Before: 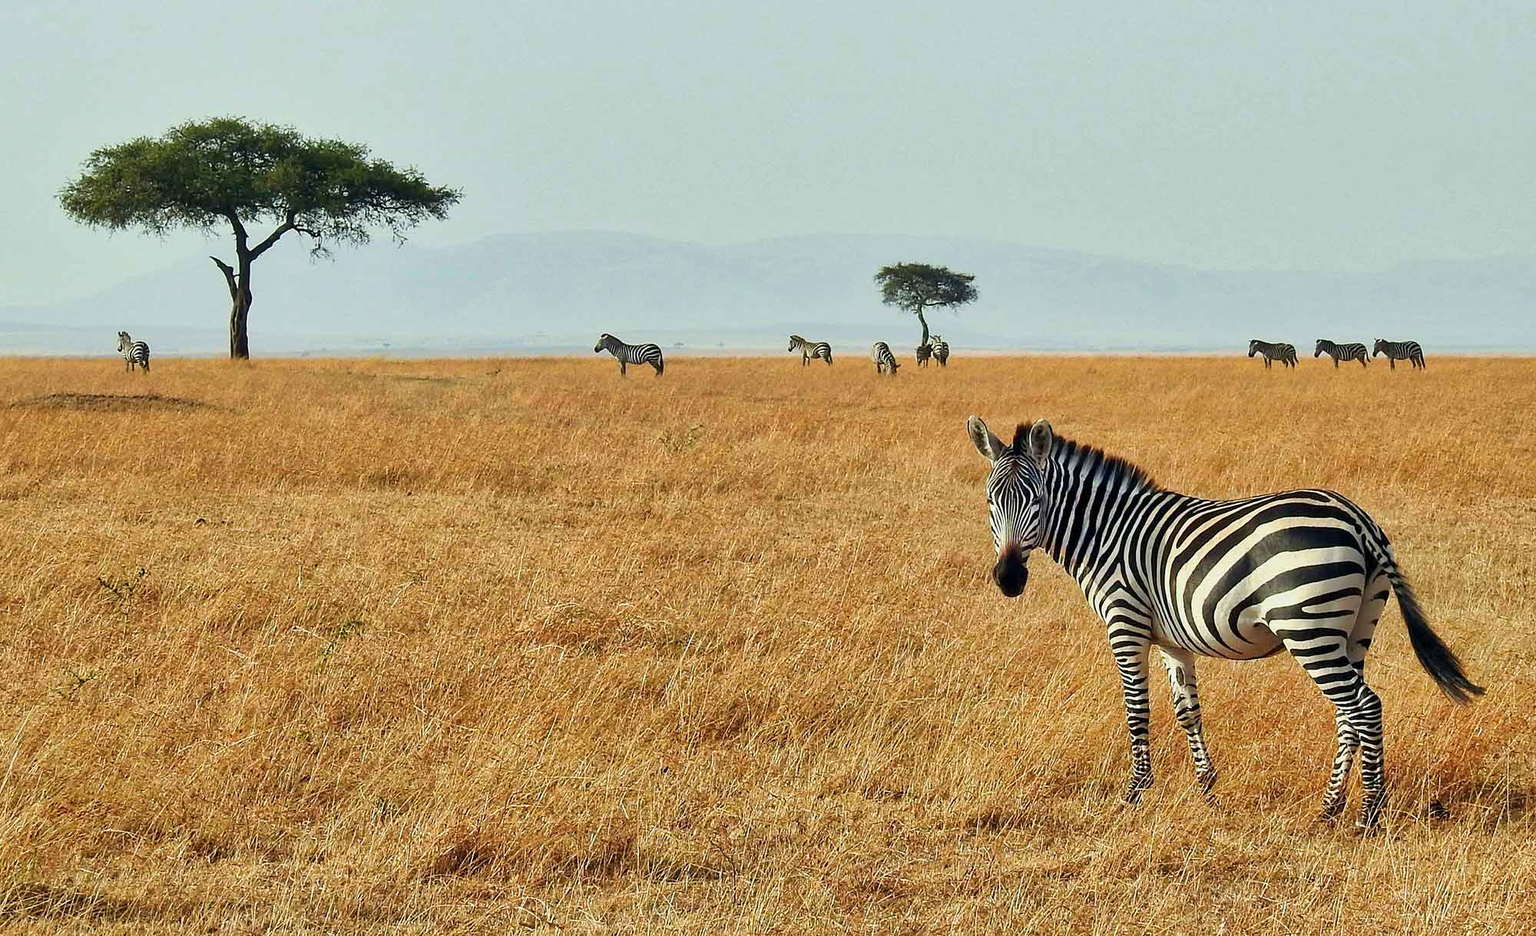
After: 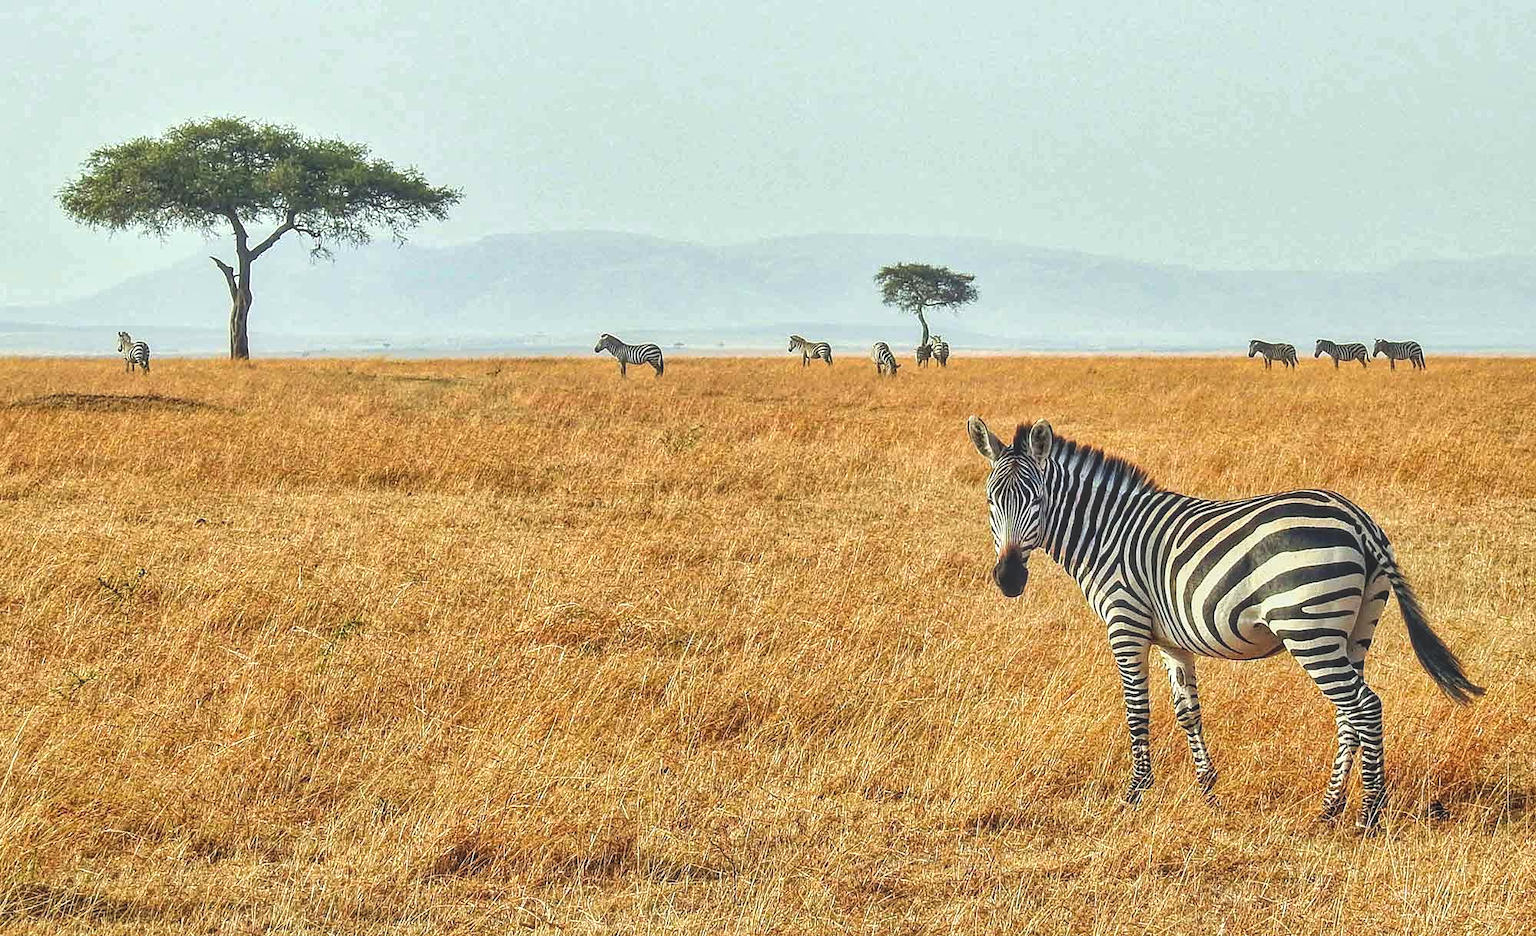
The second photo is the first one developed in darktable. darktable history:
tone equalizer: -8 EV -0.421 EV, -7 EV -0.356 EV, -6 EV -0.338 EV, -5 EV -0.241 EV, -3 EV 0.254 EV, -2 EV 0.332 EV, -1 EV 0.378 EV, +0 EV 0.416 EV, edges refinement/feathering 500, mask exposure compensation -1.57 EV, preserve details no
local contrast: highlights 66%, shadows 32%, detail 166%, midtone range 0.2
